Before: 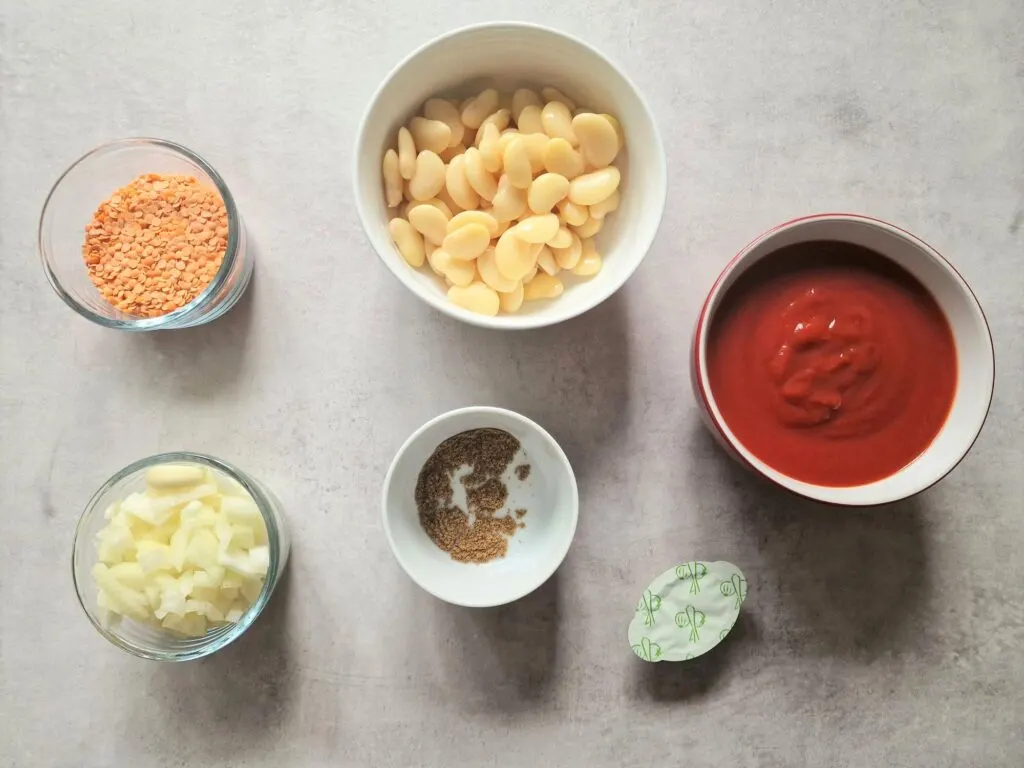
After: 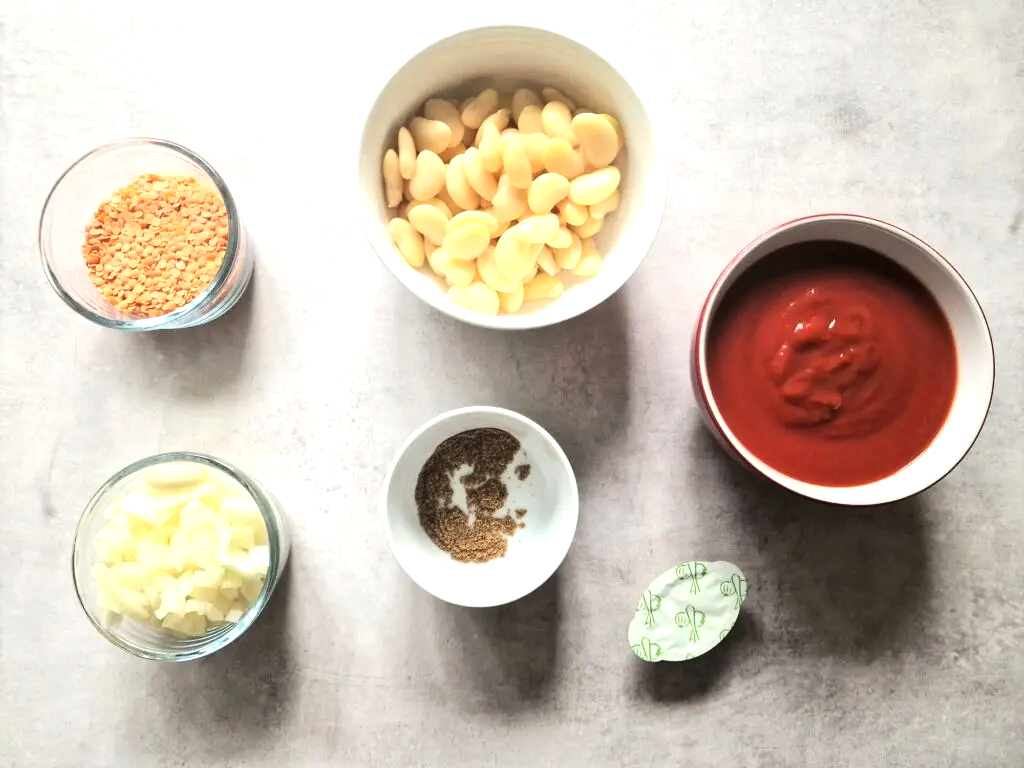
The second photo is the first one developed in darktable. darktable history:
tone equalizer: -8 EV -0.724 EV, -7 EV -0.677 EV, -6 EV -0.57 EV, -5 EV -0.373 EV, -3 EV 0.395 EV, -2 EV 0.6 EV, -1 EV 0.678 EV, +0 EV 0.733 EV, edges refinement/feathering 500, mask exposure compensation -1.57 EV, preserve details no
